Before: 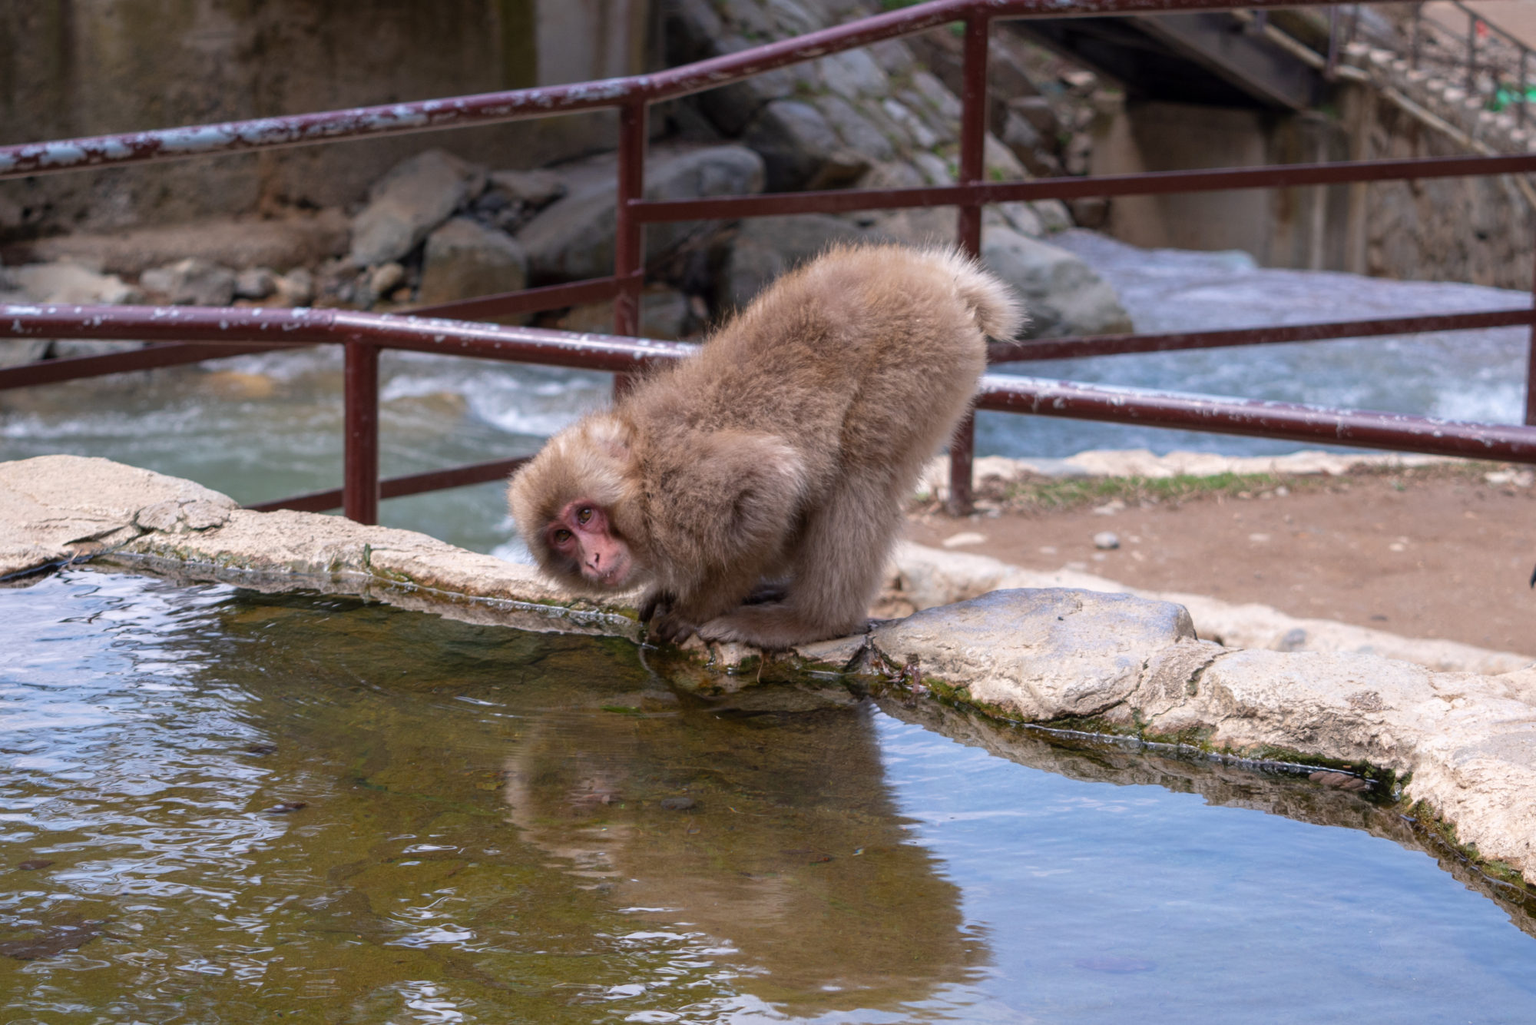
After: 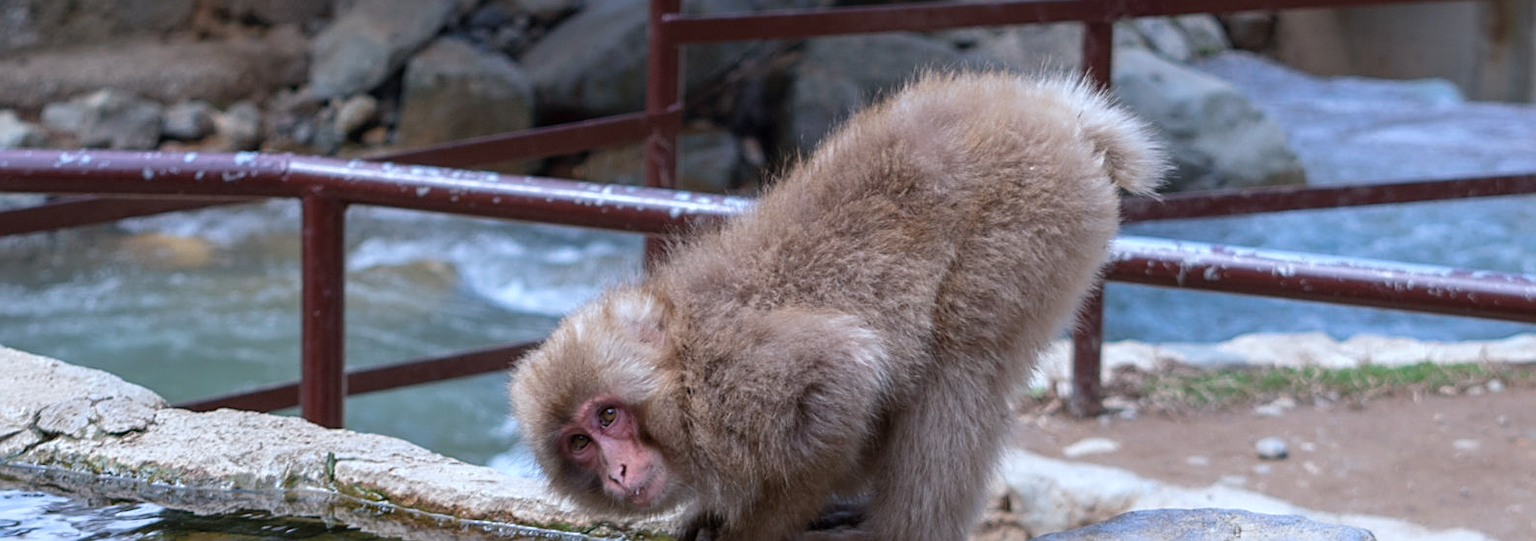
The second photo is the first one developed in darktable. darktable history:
color calibration: illuminant Planckian (black body), x 0.375, y 0.373, temperature 4117 K
sharpen: on, module defaults
crop: left 7.036%, top 18.398%, right 14.379%, bottom 40.043%
